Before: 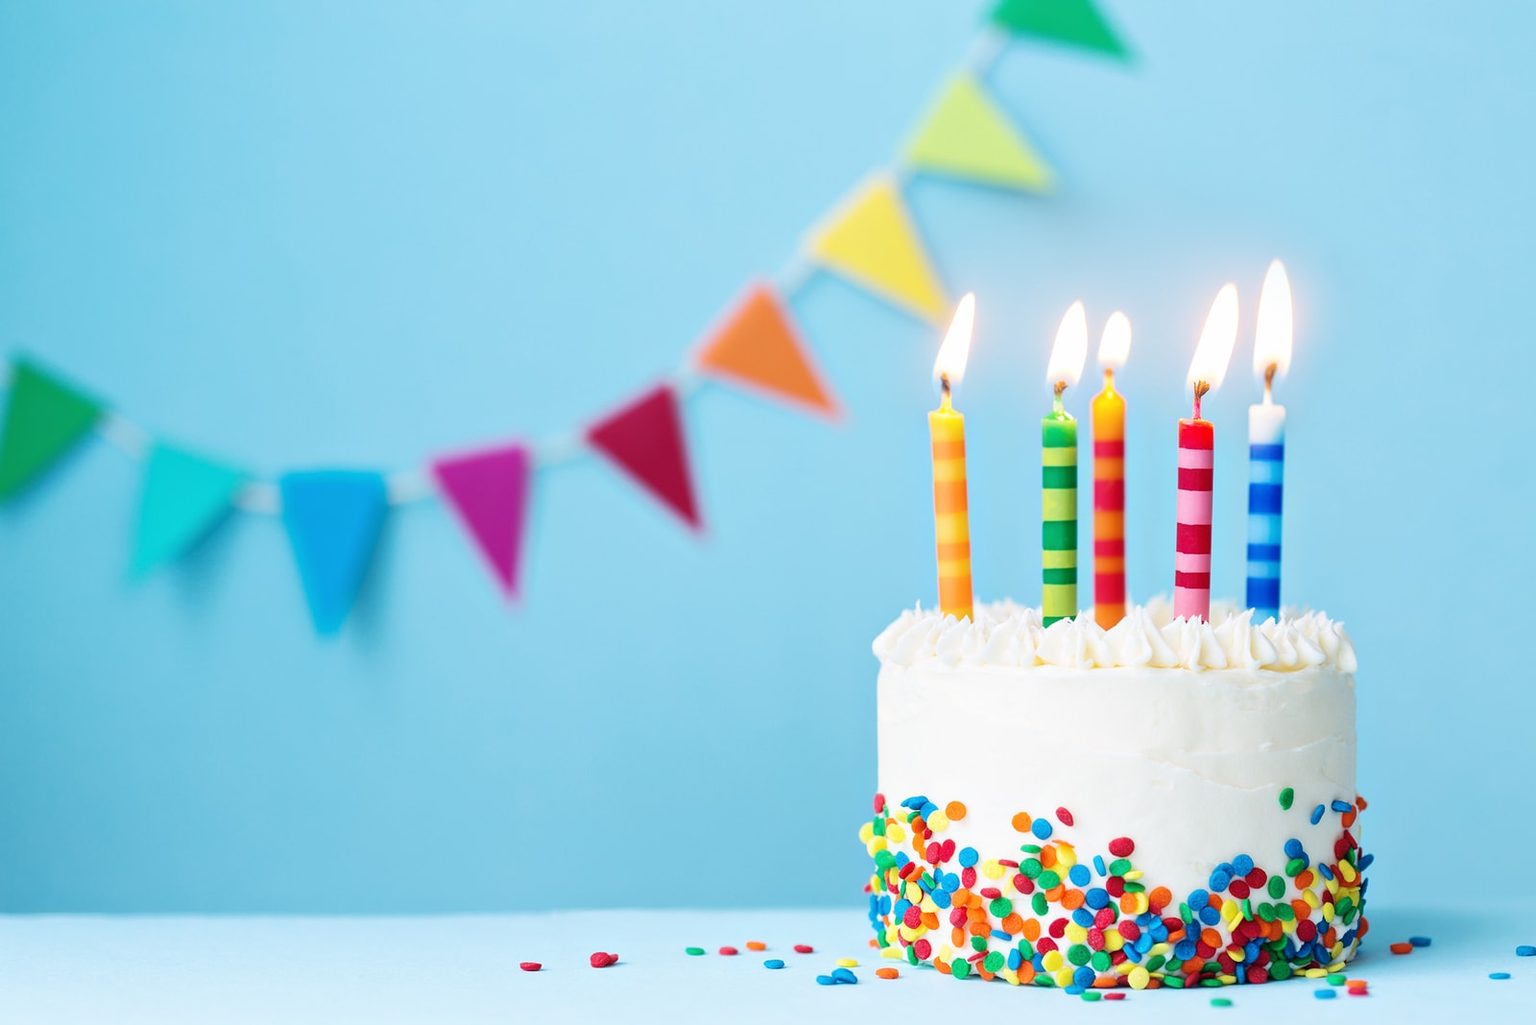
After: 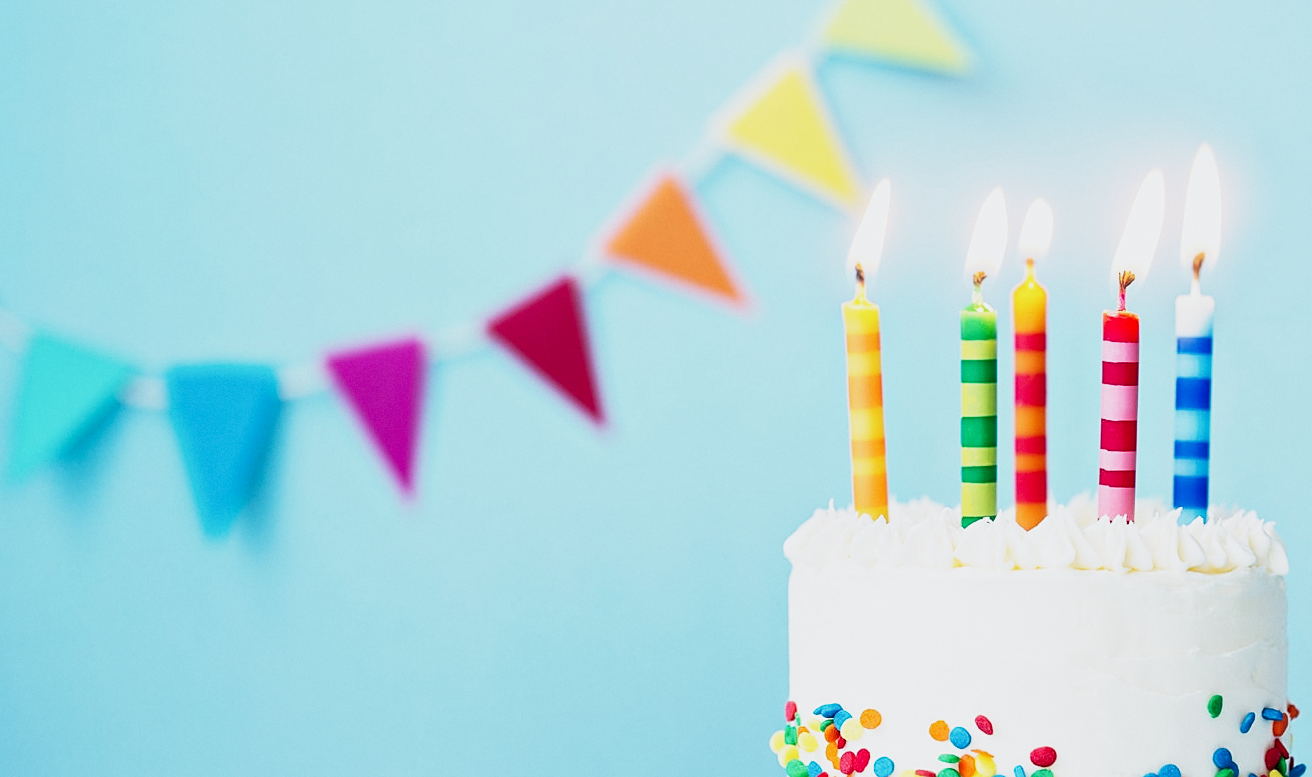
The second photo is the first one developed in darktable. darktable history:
contrast brightness saturation: brightness -0.09
crop: left 7.856%, top 11.836%, right 10.12%, bottom 15.387%
grain: coarseness 14.57 ISO, strength 8.8%
sharpen: on, module defaults
base curve: curves: ch0 [(0, 0) (0.088, 0.125) (0.176, 0.251) (0.354, 0.501) (0.613, 0.749) (1, 0.877)], preserve colors none
white balance: red 0.982, blue 1.018
